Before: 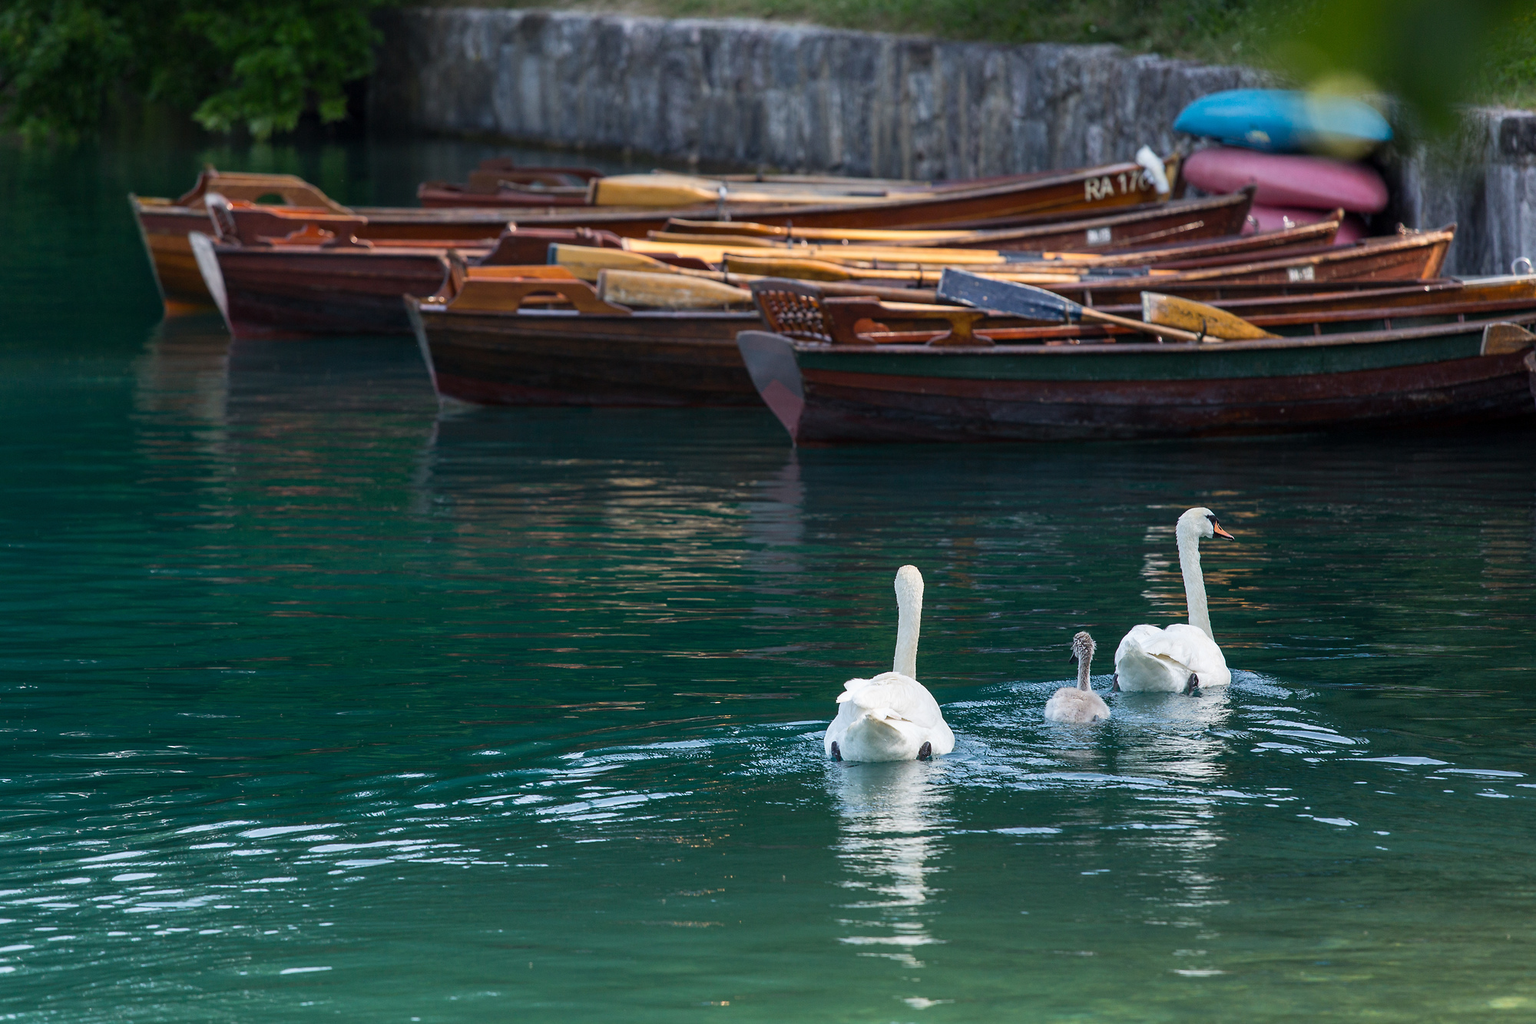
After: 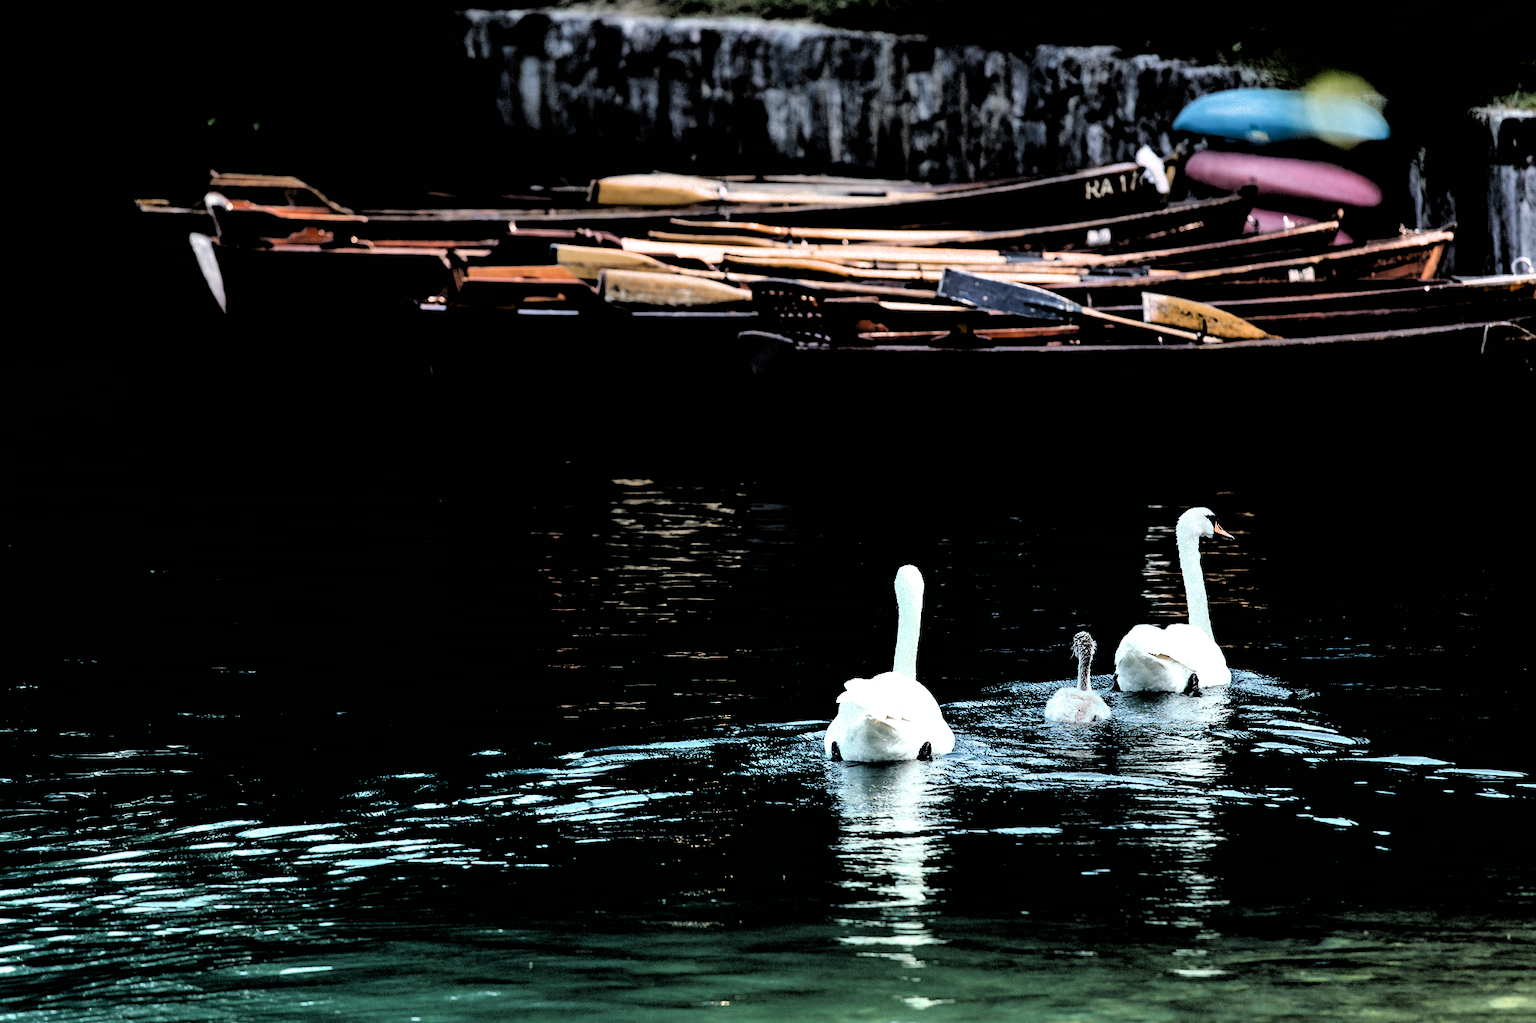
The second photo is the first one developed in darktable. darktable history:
shadows and highlights: shadows 20.91, highlights -82.73, soften with gaussian
tone equalizer: on, module defaults
filmic rgb: black relative exposure -1 EV, white relative exposure 2.05 EV, hardness 1.52, contrast 2.25, enable highlight reconstruction true
